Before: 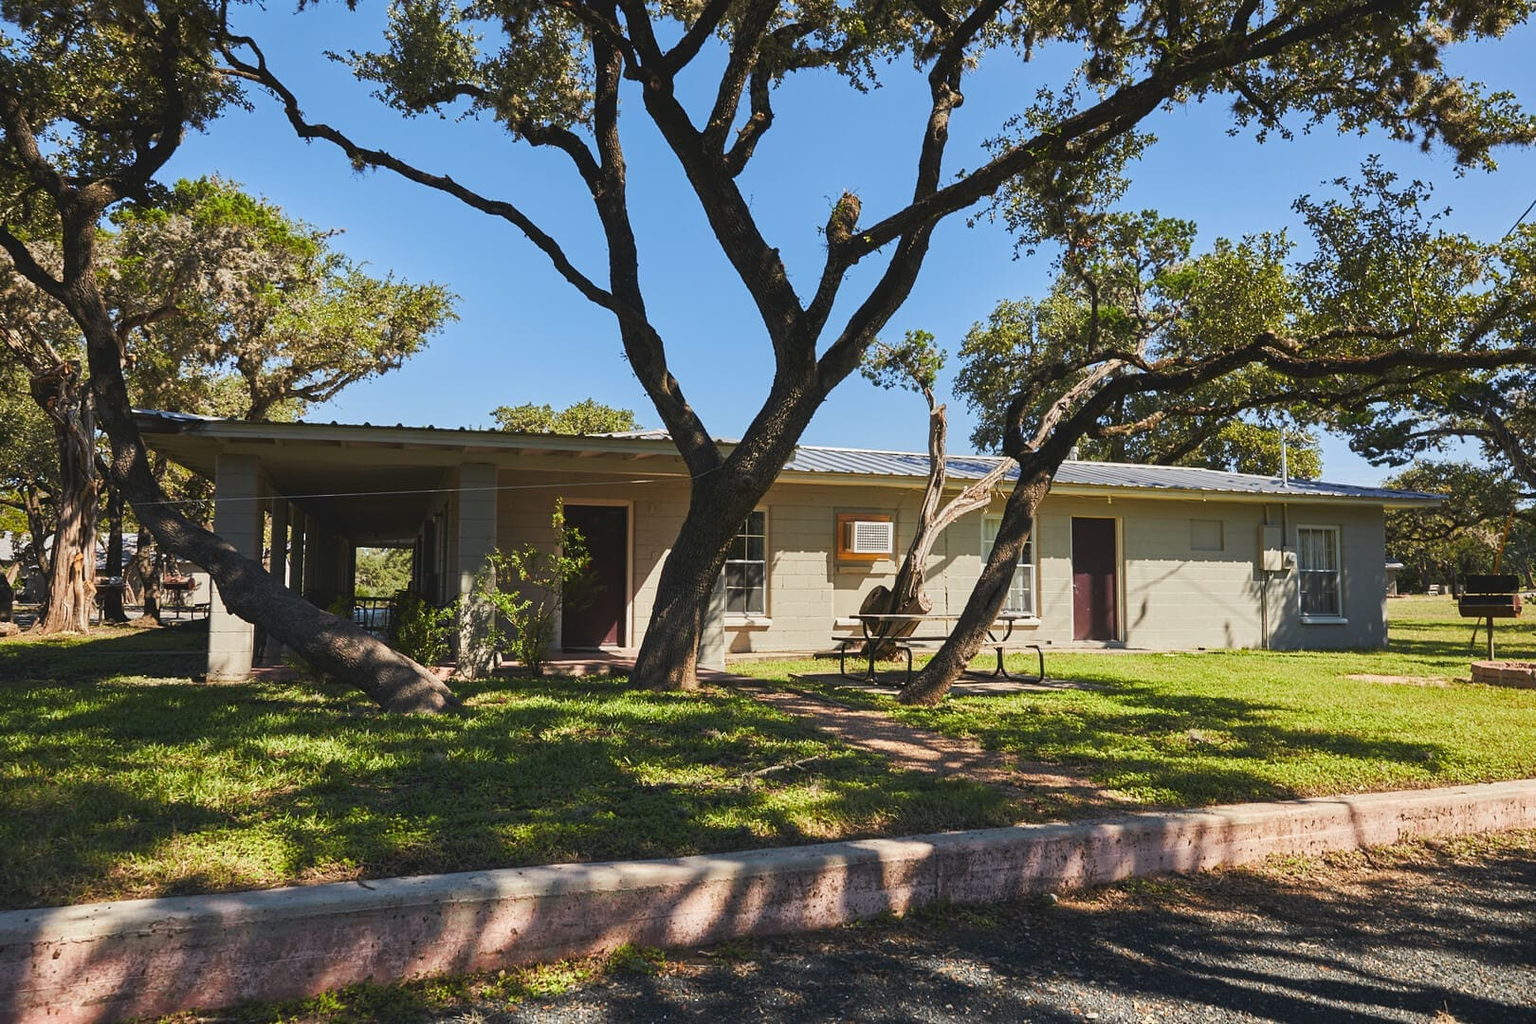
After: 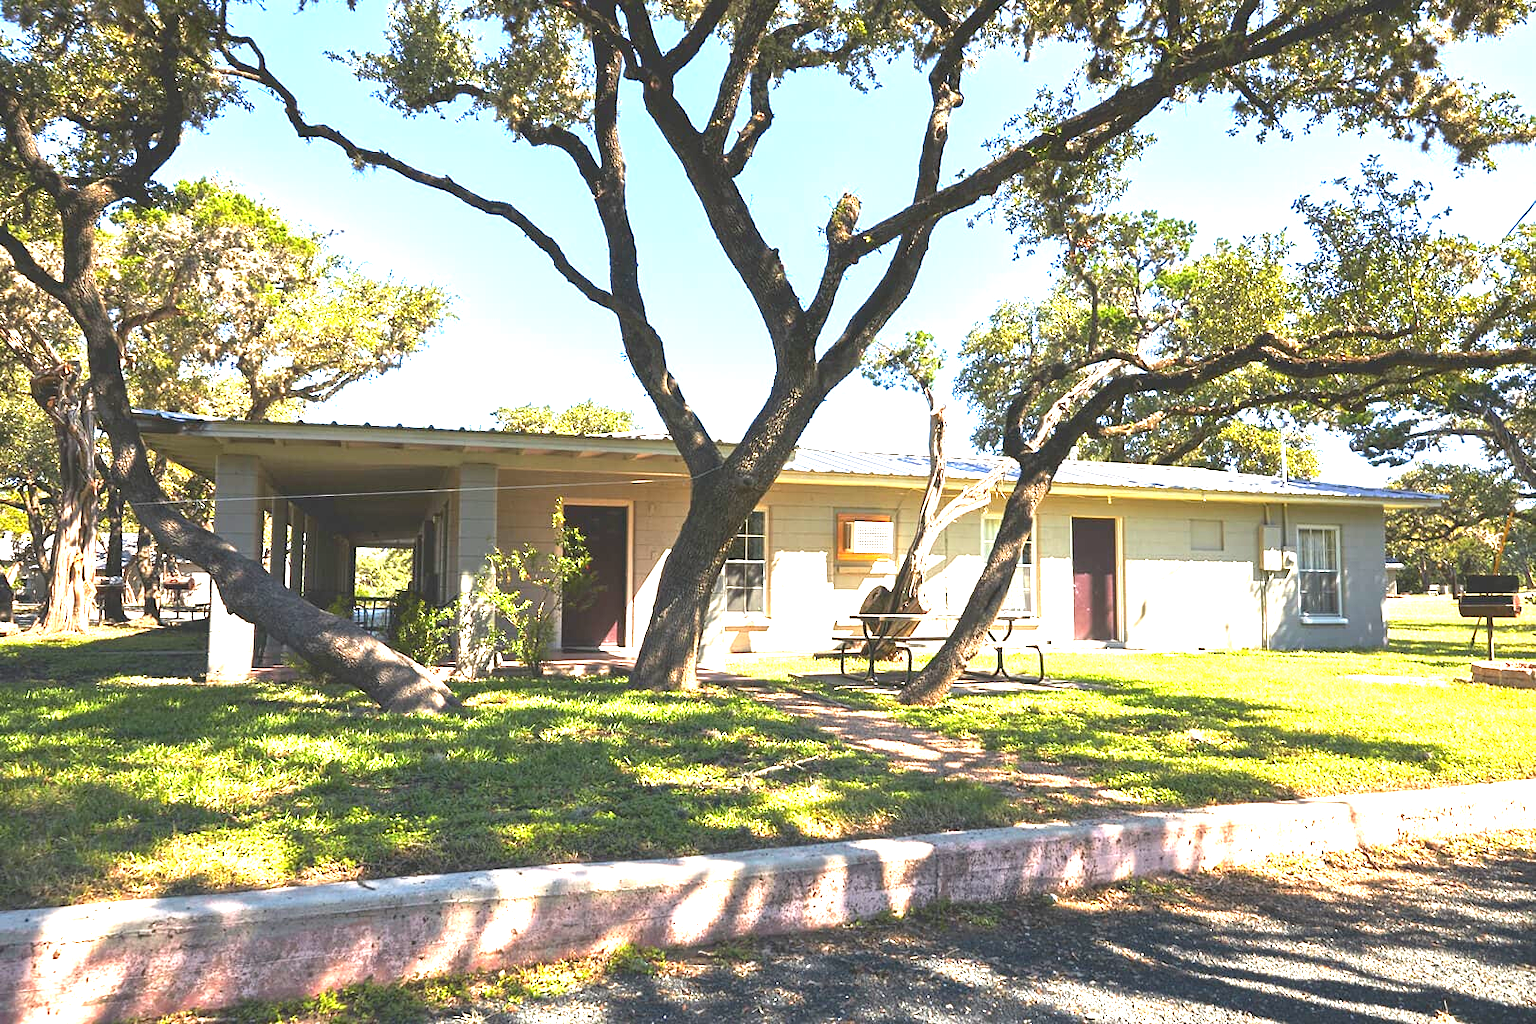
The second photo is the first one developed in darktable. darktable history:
exposure: exposure 1.997 EV, compensate exposure bias true, compensate highlight preservation false
